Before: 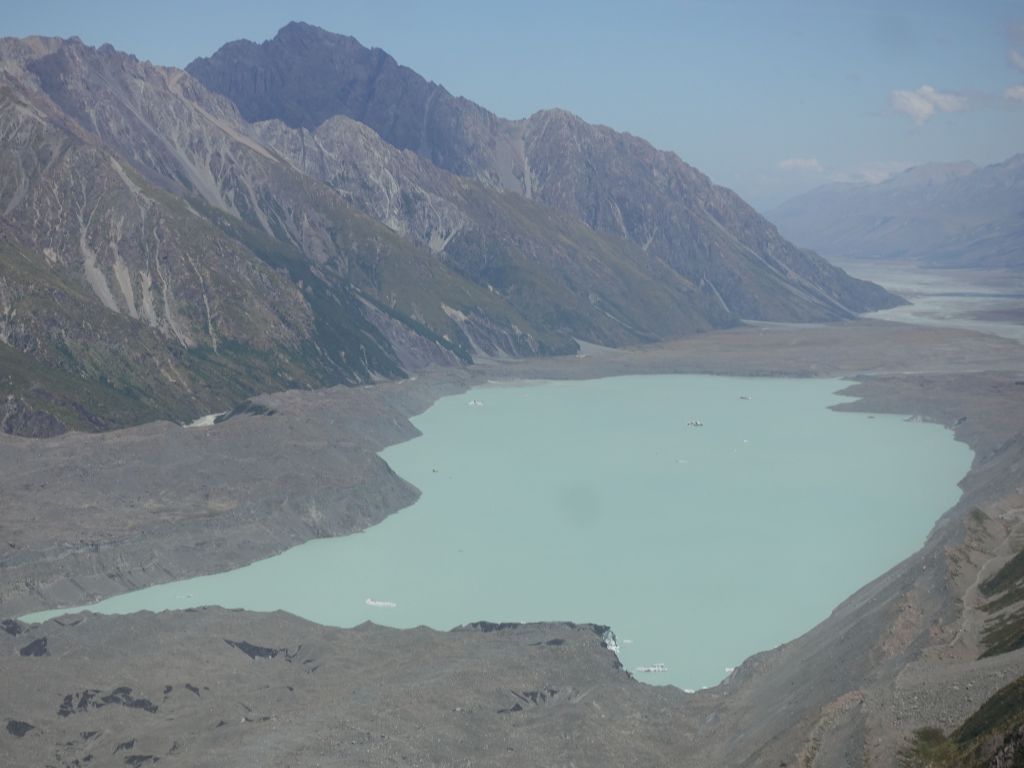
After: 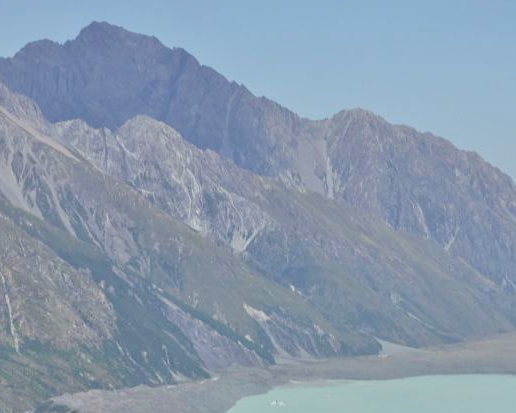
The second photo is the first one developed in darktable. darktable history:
tone equalizer: -7 EV 0.152 EV, -6 EV 0.571 EV, -5 EV 1.12 EV, -4 EV 1.3 EV, -3 EV 1.14 EV, -2 EV 0.6 EV, -1 EV 0.155 EV, mask exposure compensation -0.512 EV
crop: left 19.363%, right 30.242%, bottom 46.13%
